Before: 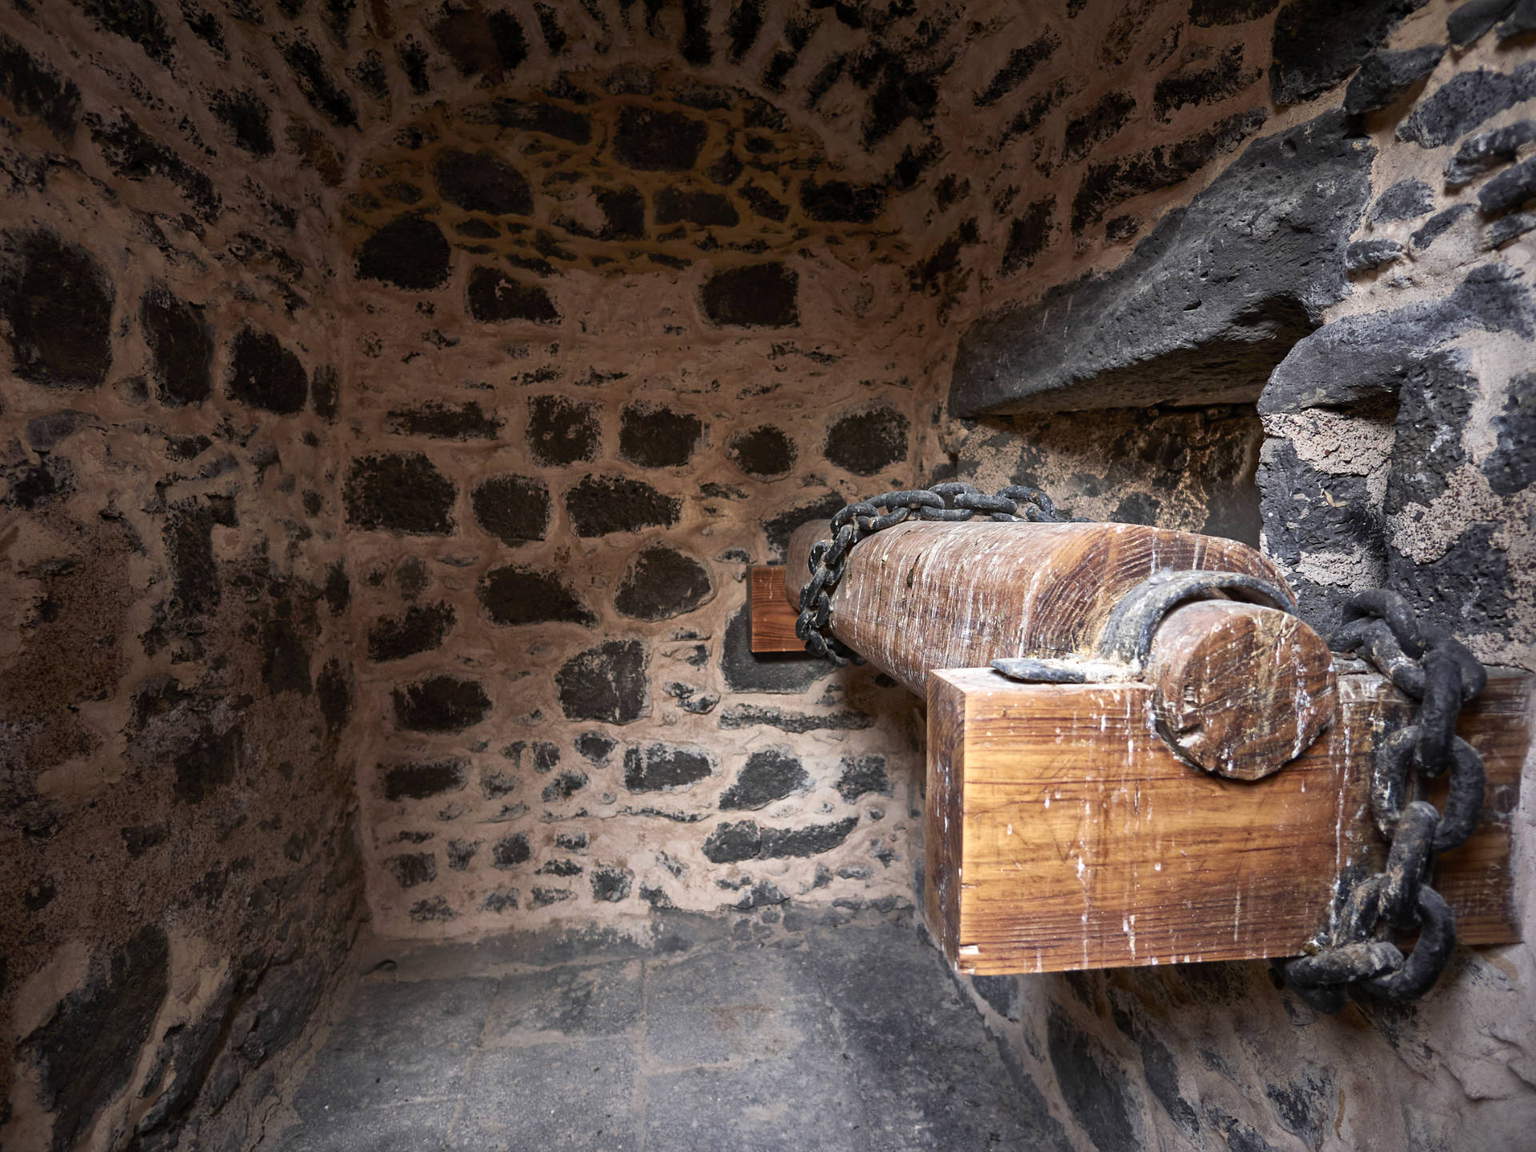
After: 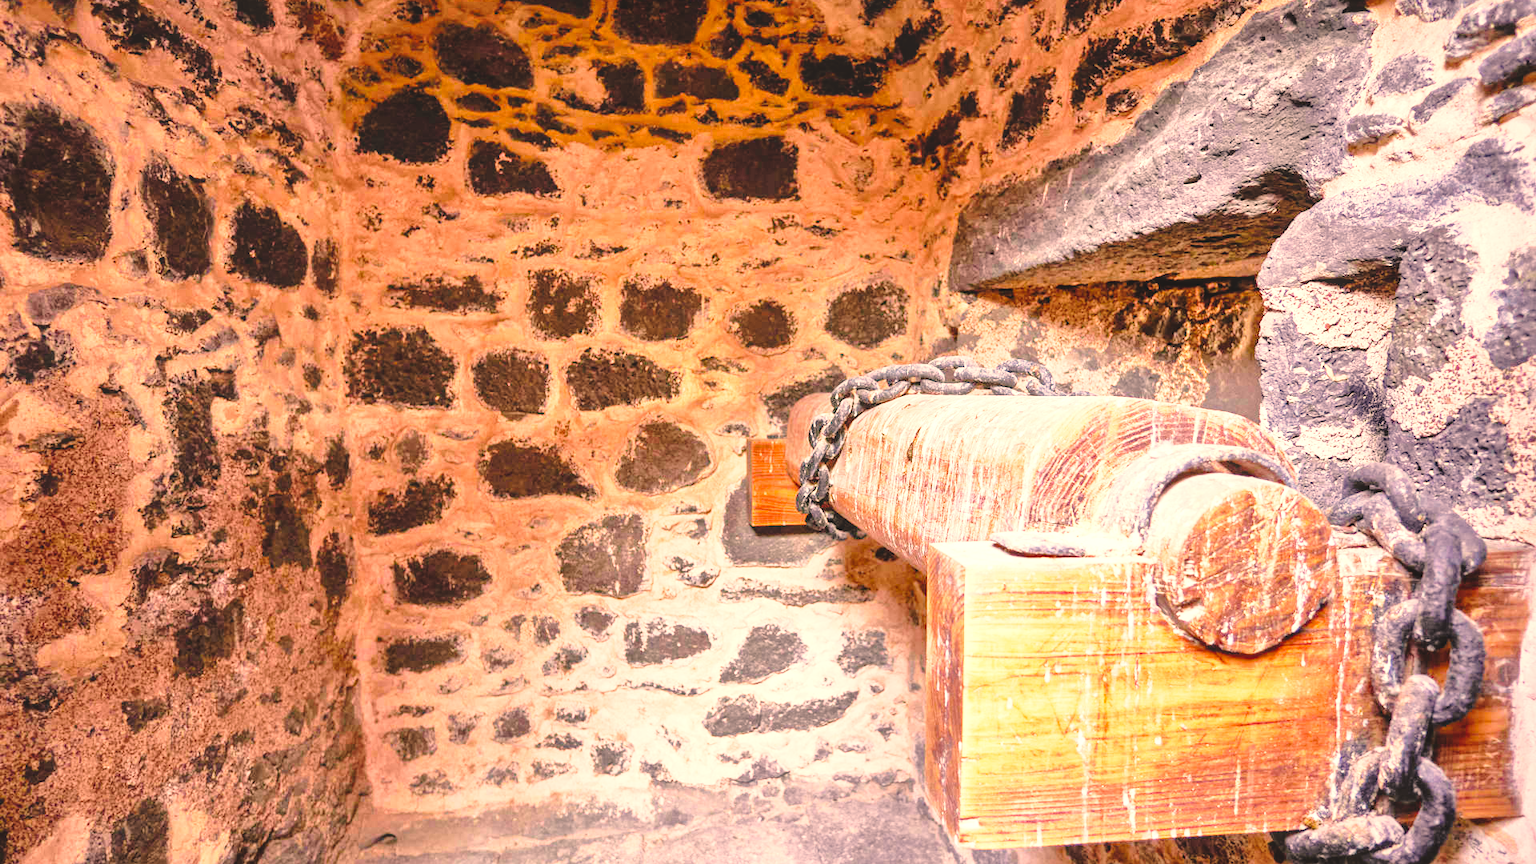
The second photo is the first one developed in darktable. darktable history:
exposure: black level correction -0.005, exposure 1 EV, compensate highlight preservation false
tone equalizer: -7 EV 0.15 EV, -6 EV 0.6 EV, -5 EV 1.15 EV, -4 EV 1.33 EV, -3 EV 1.15 EV, -2 EV 0.6 EV, -1 EV 0.15 EV, mask exposure compensation -0.5 EV
color correction: highlights a* 17.88, highlights b* 18.79
base curve: curves: ch0 [(0, 0) (0.028, 0.03) (0.121, 0.232) (0.46, 0.748) (0.859, 0.968) (1, 1)], preserve colors none
color balance rgb: perceptual saturation grading › global saturation 10%, global vibrance 20%
local contrast: on, module defaults
crop: top 11.038%, bottom 13.962%
